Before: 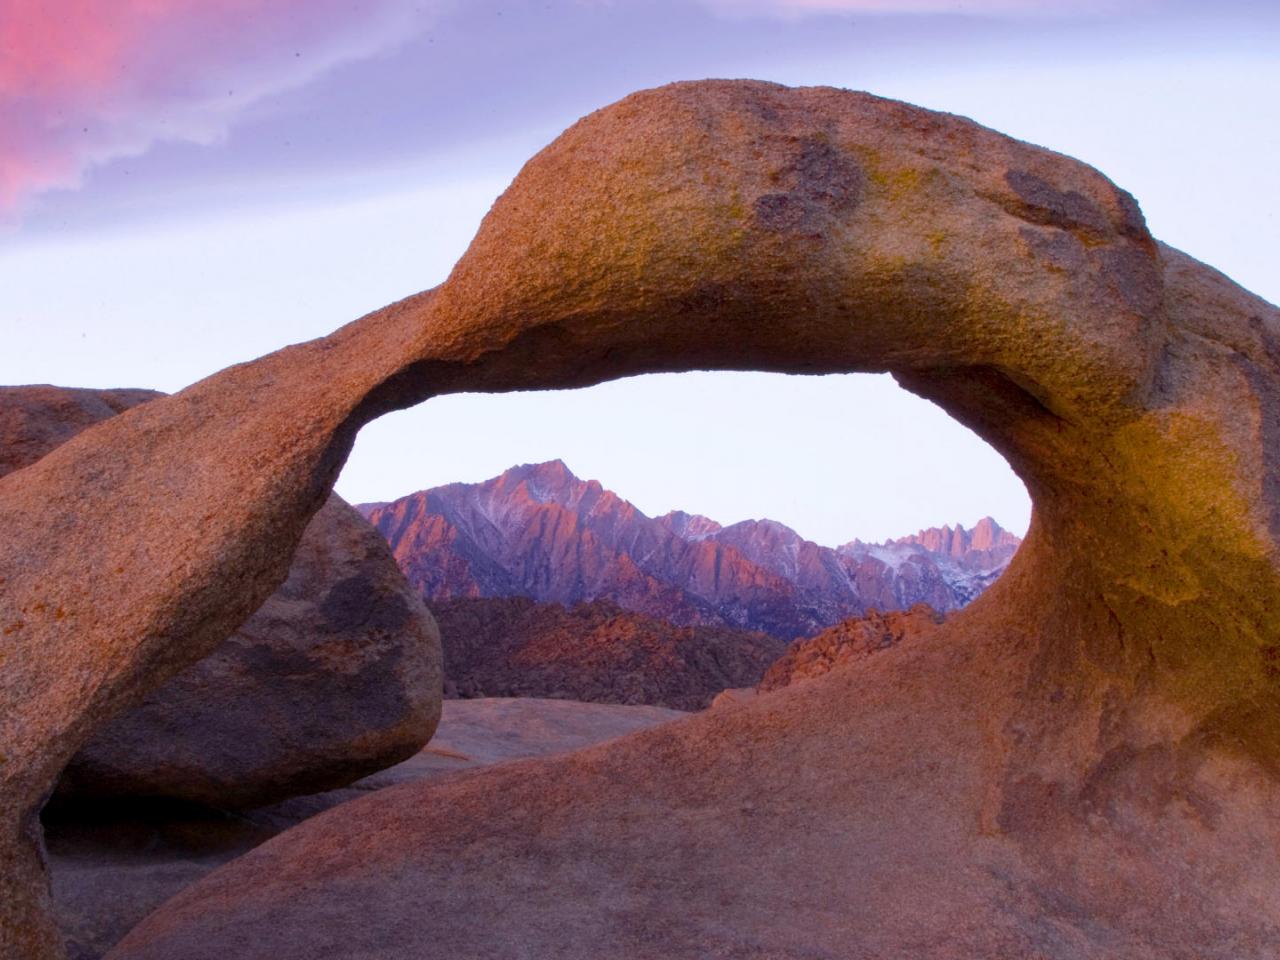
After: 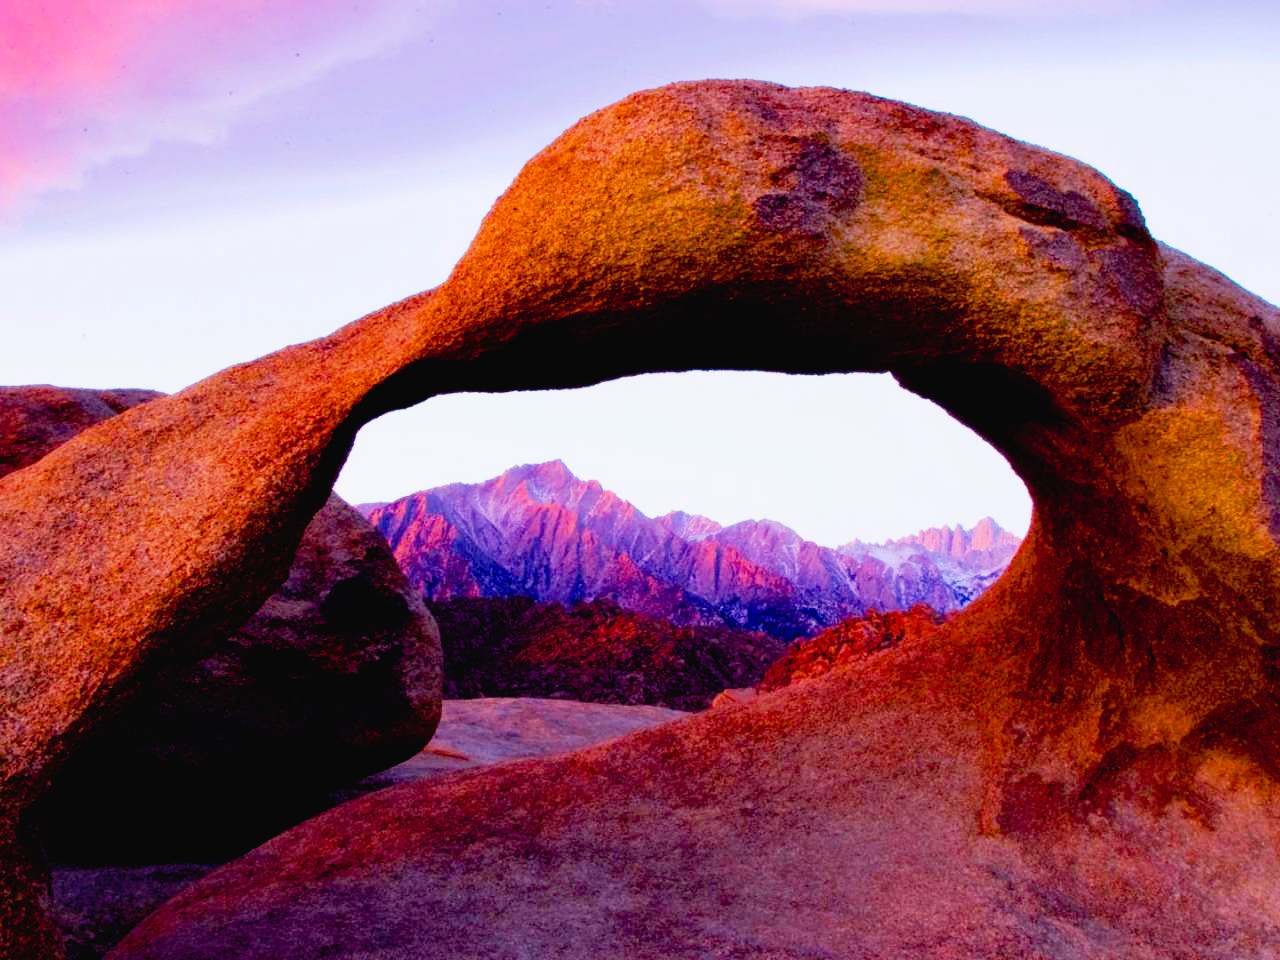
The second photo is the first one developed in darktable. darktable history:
exposure: black level correction 0.028, exposure -0.076 EV, compensate highlight preservation false
tone curve: curves: ch0 [(0, 0.021) (0.148, 0.076) (0.232, 0.191) (0.398, 0.423) (0.572, 0.672) (0.705, 0.812) (0.877, 0.931) (0.99, 0.987)]; ch1 [(0, 0) (0.377, 0.325) (0.493, 0.486) (0.508, 0.502) (0.515, 0.514) (0.554, 0.586) (0.623, 0.658) (0.701, 0.704) (0.778, 0.751) (1, 1)]; ch2 [(0, 0) (0.431, 0.398) (0.485, 0.486) (0.495, 0.498) (0.511, 0.507) (0.58, 0.66) (0.679, 0.757) (0.749, 0.829) (1, 0.991)], preserve colors none
color balance rgb: perceptual saturation grading › global saturation 25.185%, perceptual brilliance grading › mid-tones 10.218%, perceptual brilliance grading › shadows 15.264%, global vibrance 20%
